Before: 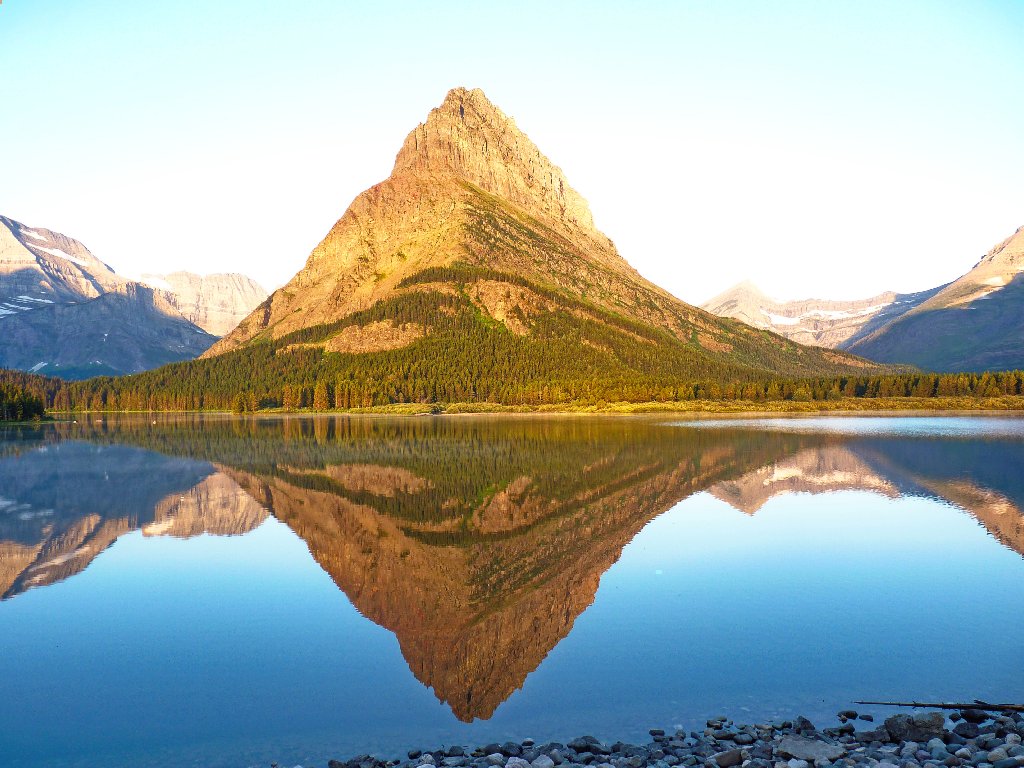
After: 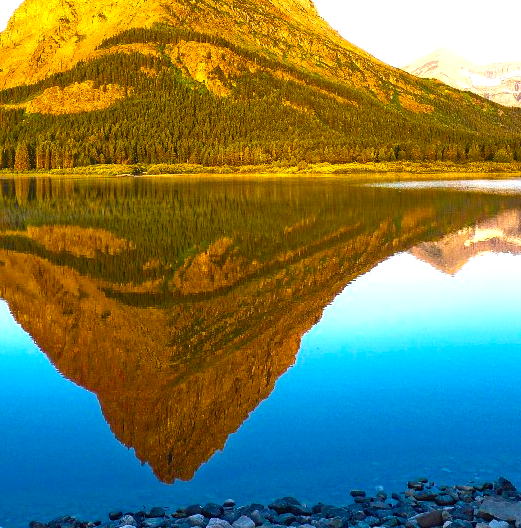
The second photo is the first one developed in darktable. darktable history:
color balance rgb: linear chroma grading › global chroma 9%, perceptual saturation grading › global saturation 36%, perceptual saturation grading › shadows 35%, perceptual brilliance grading › global brilliance 15%, perceptual brilliance grading › shadows -35%, global vibrance 15%
crop and rotate: left 29.237%, top 31.152%, right 19.807%
contrast equalizer: octaves 7, y [[0.6 ×6], [0.55 ×6], [0 ×6], [0 ×6], [0 ×6]], mix -0.2
